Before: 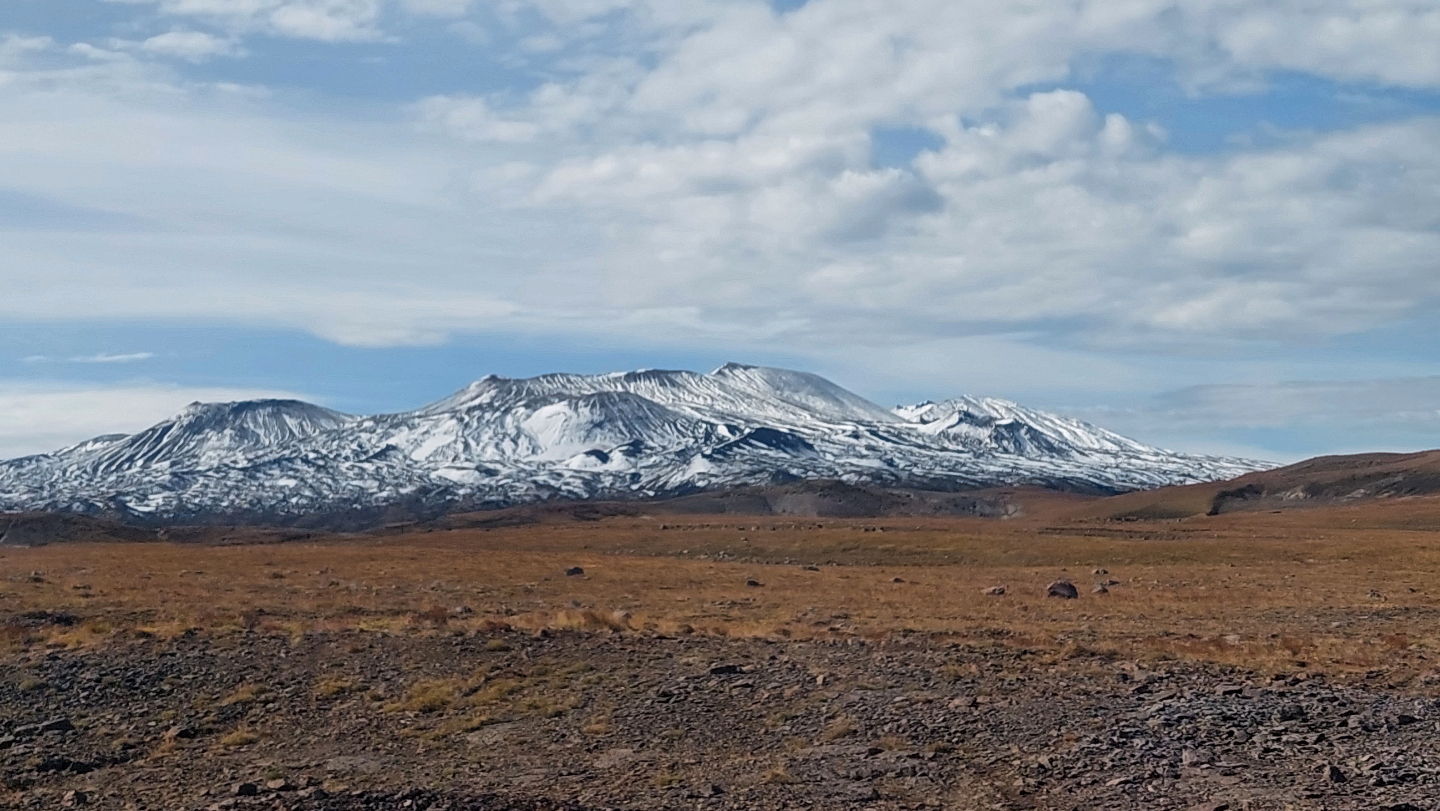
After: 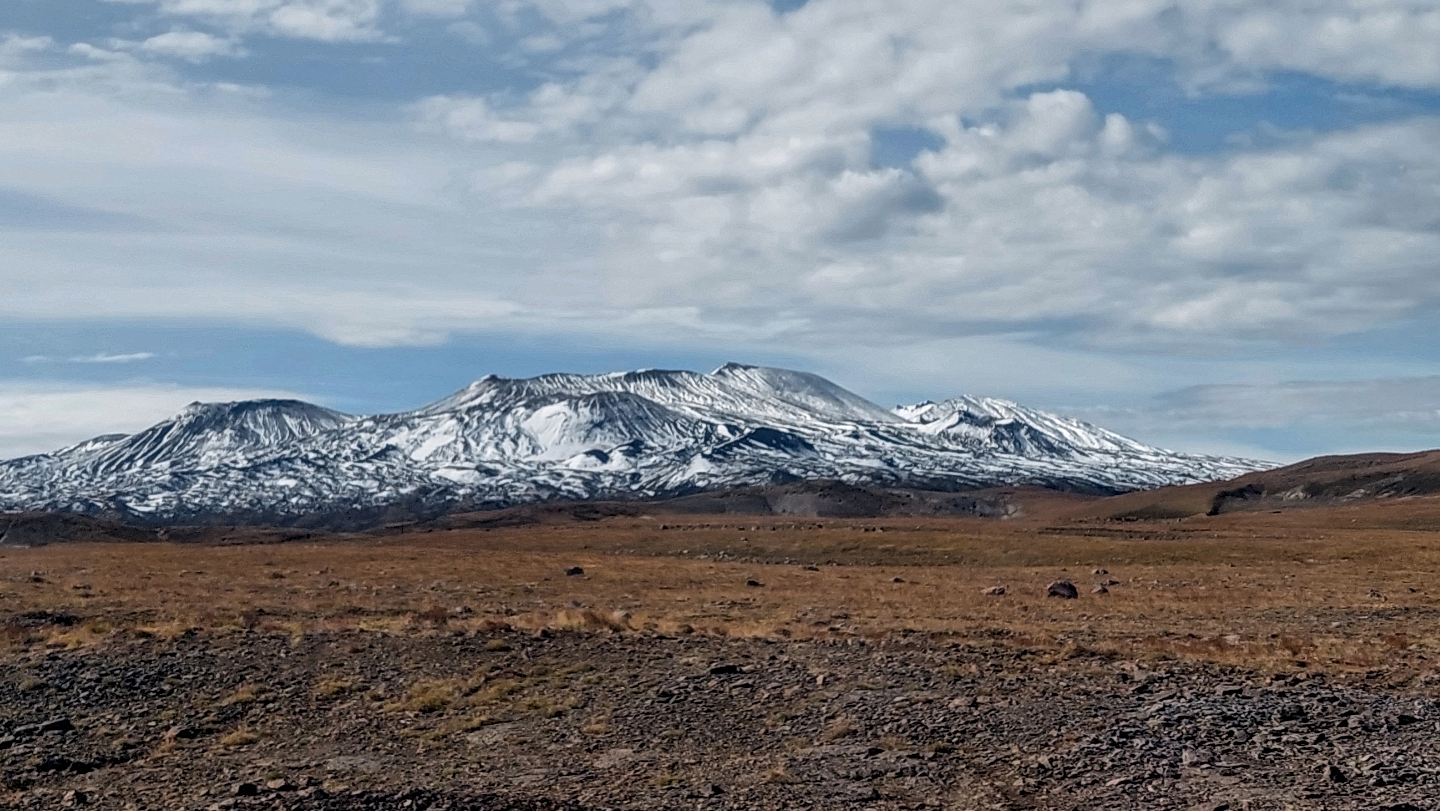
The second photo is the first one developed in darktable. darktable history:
exposure: exposure -0.177 EV, compensate highlight preservation false
local contrast: highlights 59%, detail 145%
color correction: saturation 0.98
